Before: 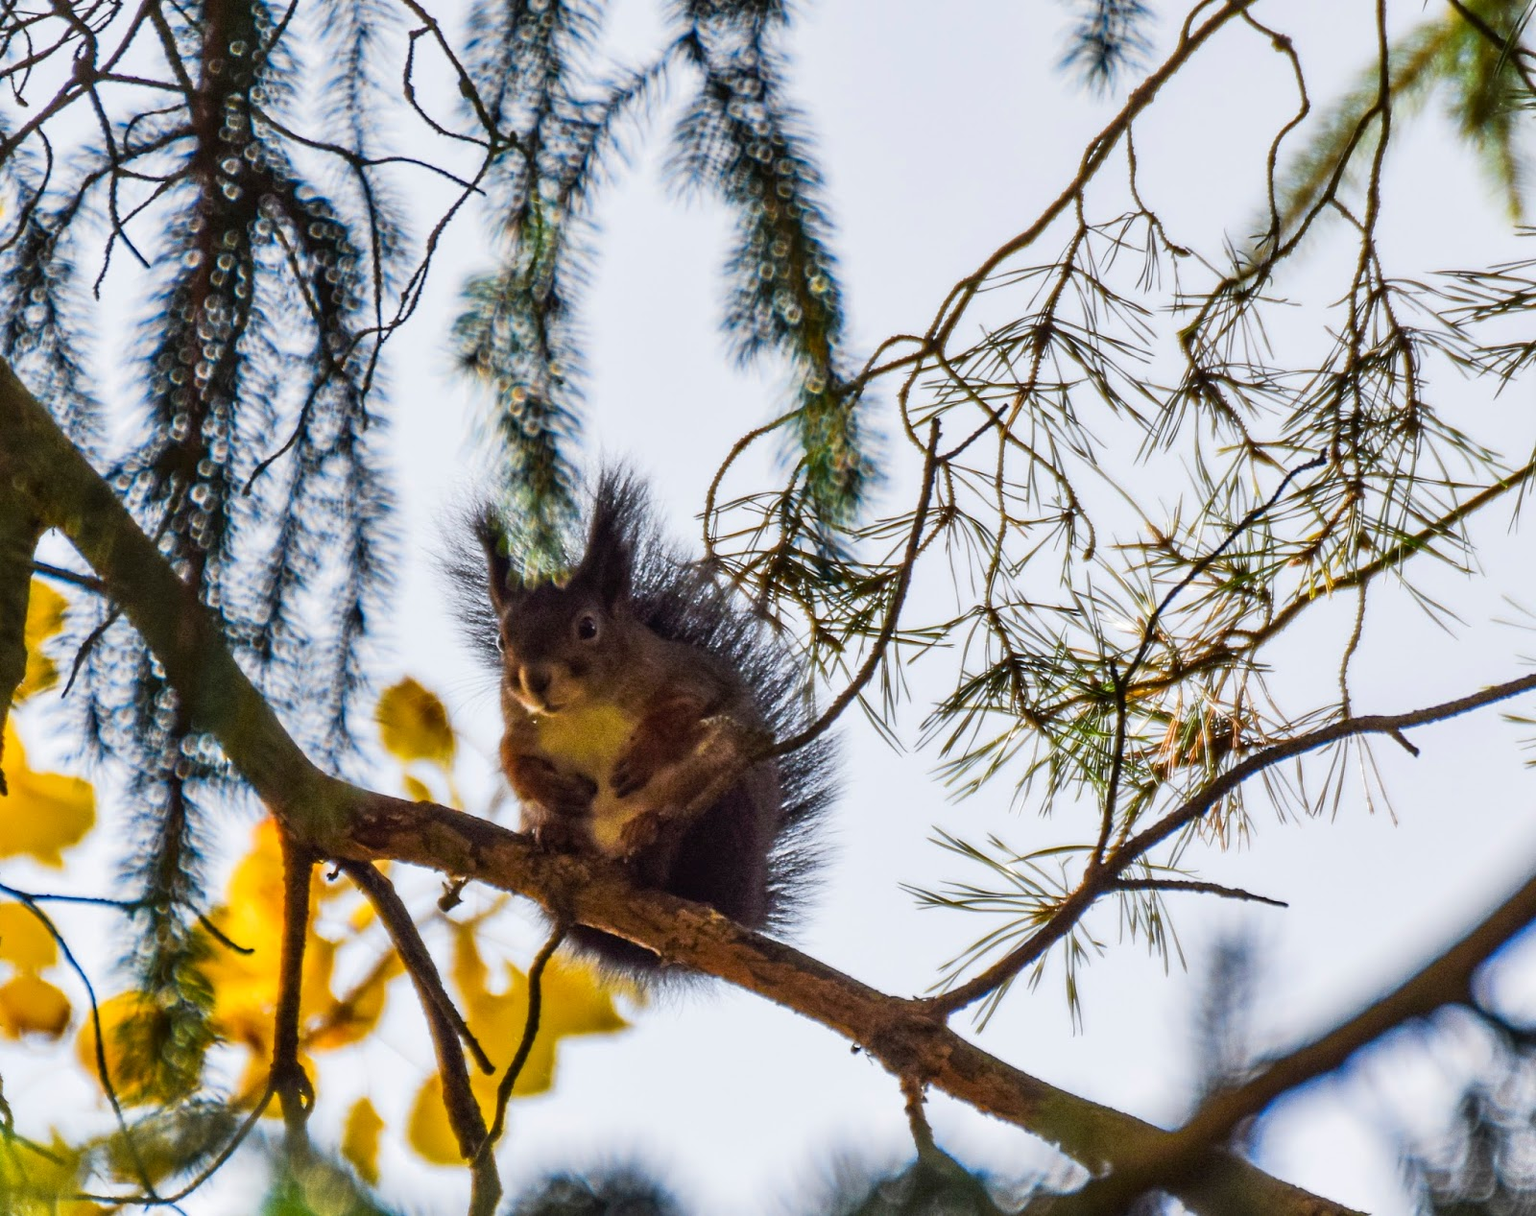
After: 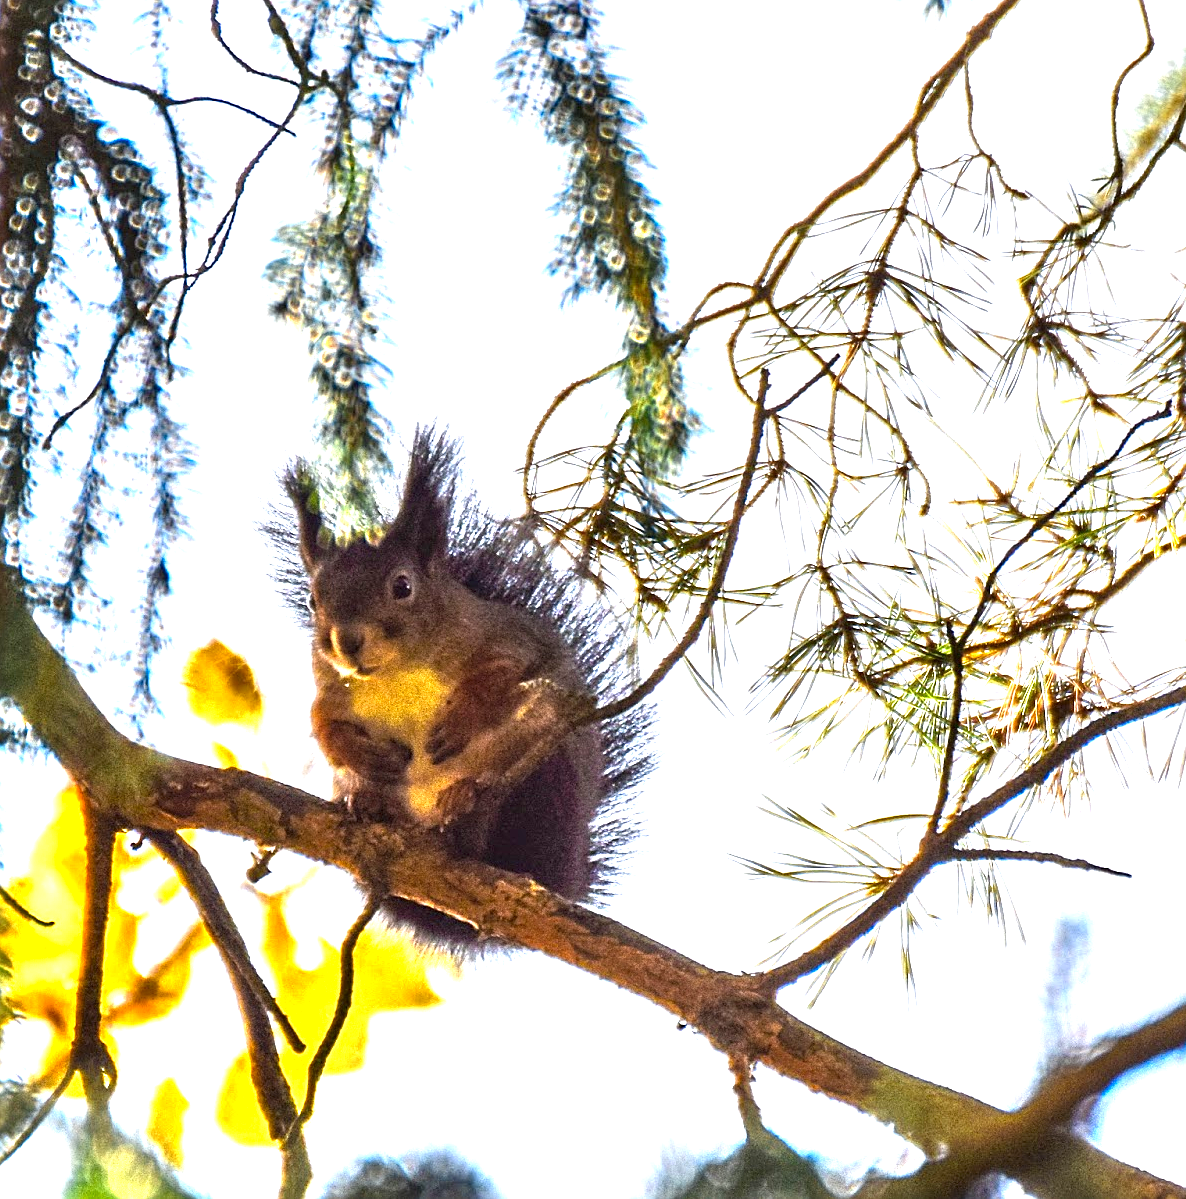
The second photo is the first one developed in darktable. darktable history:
tone equalizer: smoothing diameter 24.84%, edges refinement/feathering 10.24, preserve details guided filter
exposure: black level correction 0, exposure 1.447 EV, compensate highlight preservation false
crop and rotate: left 13.211%, top 5.306%, right 12.602%
color zones: curves: ch0 [(0, 0.485) (0.178, 0.476) (0.261, 0.623) (0.411, 0.403) (0.708, 0.603) (0.934, 0.412)]; ch1 [(0.003, 0.485) (0.149, 0.496) (0.229, 0.584) (0.326, 0.551) (0.484, 0.262) (0.757, 0.643)]
sharpen: on, module defaults
